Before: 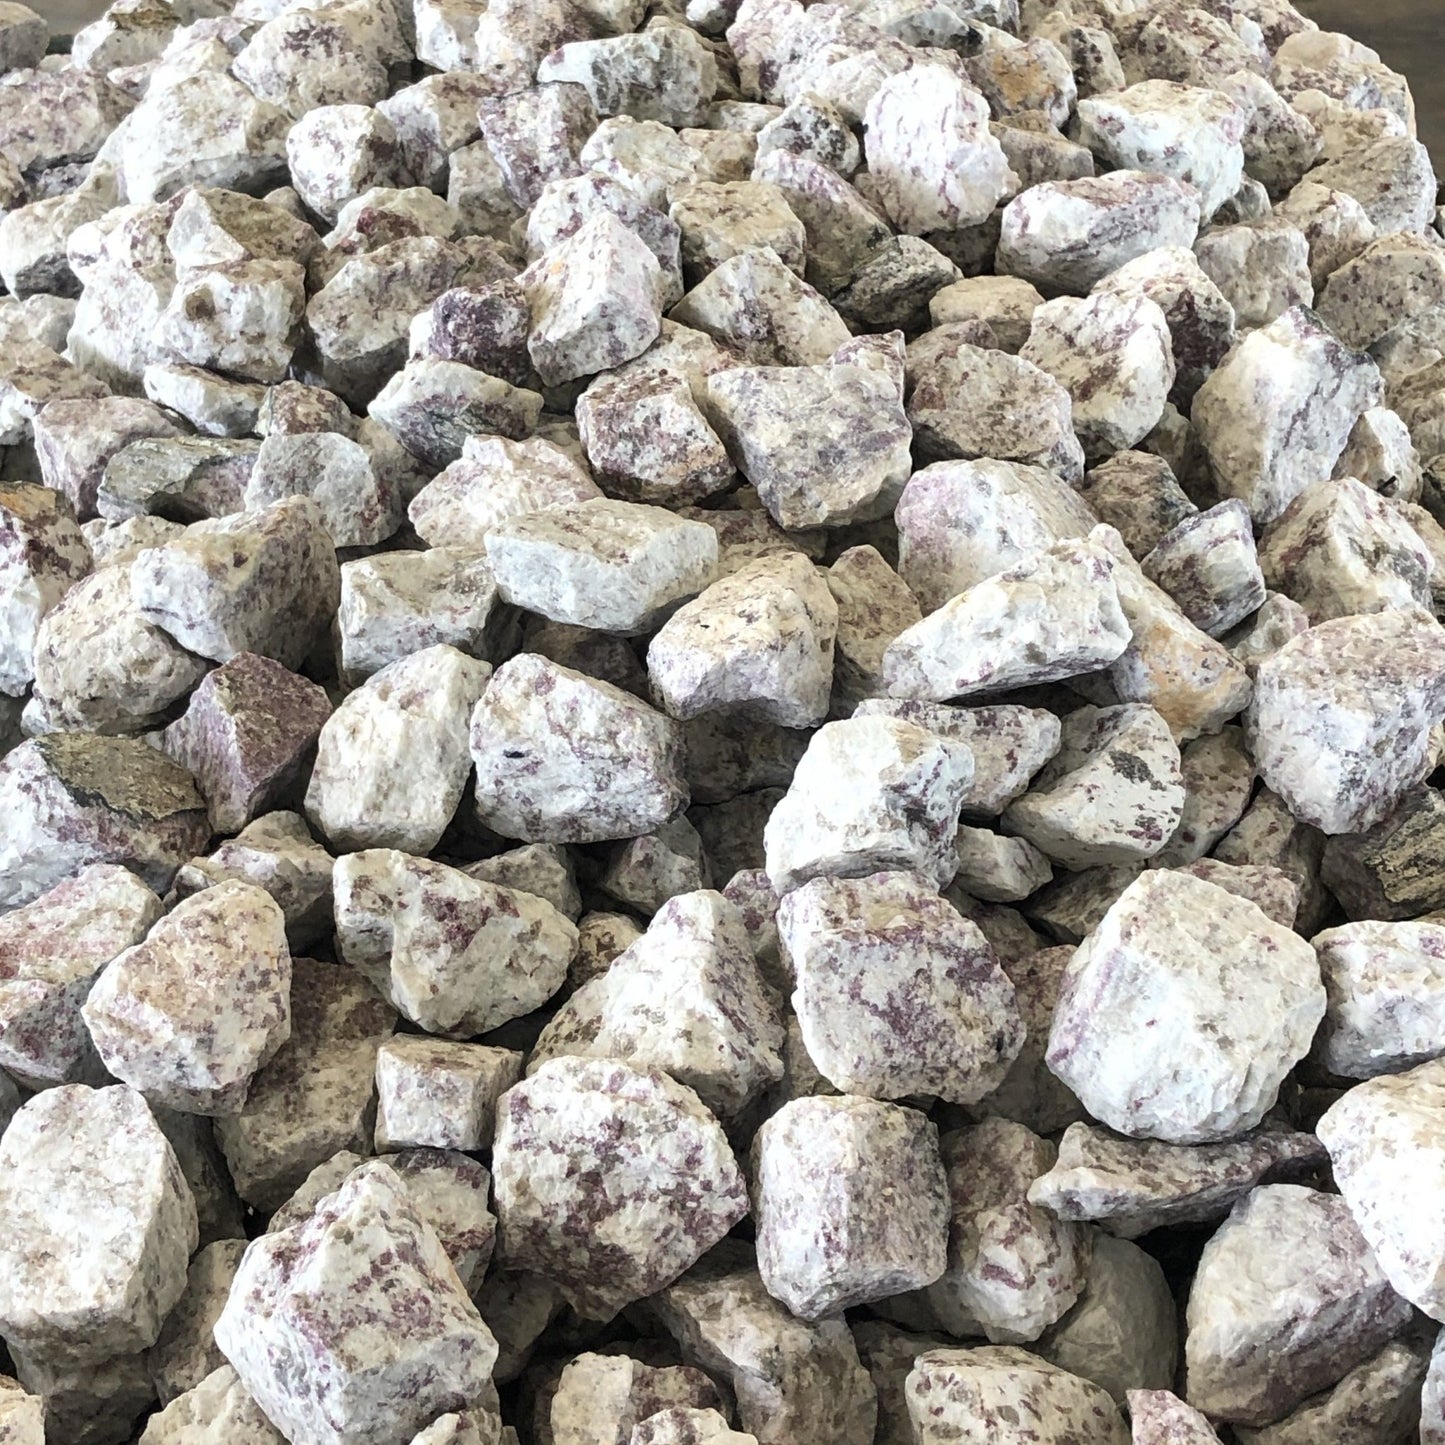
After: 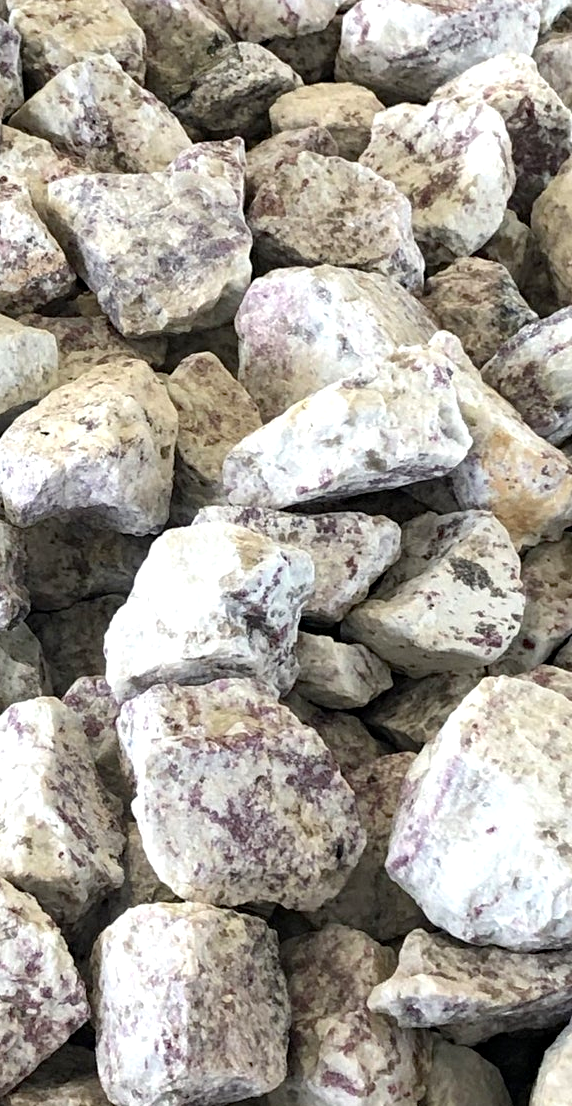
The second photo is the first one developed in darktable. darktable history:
crop: left 45.721%, top 13.393%, right 14.118%, bottom 10.01%
haze removal: compatibility mode true, adaptive false
exposure: exposure 0.2 EV, compensate highlight preservation false
